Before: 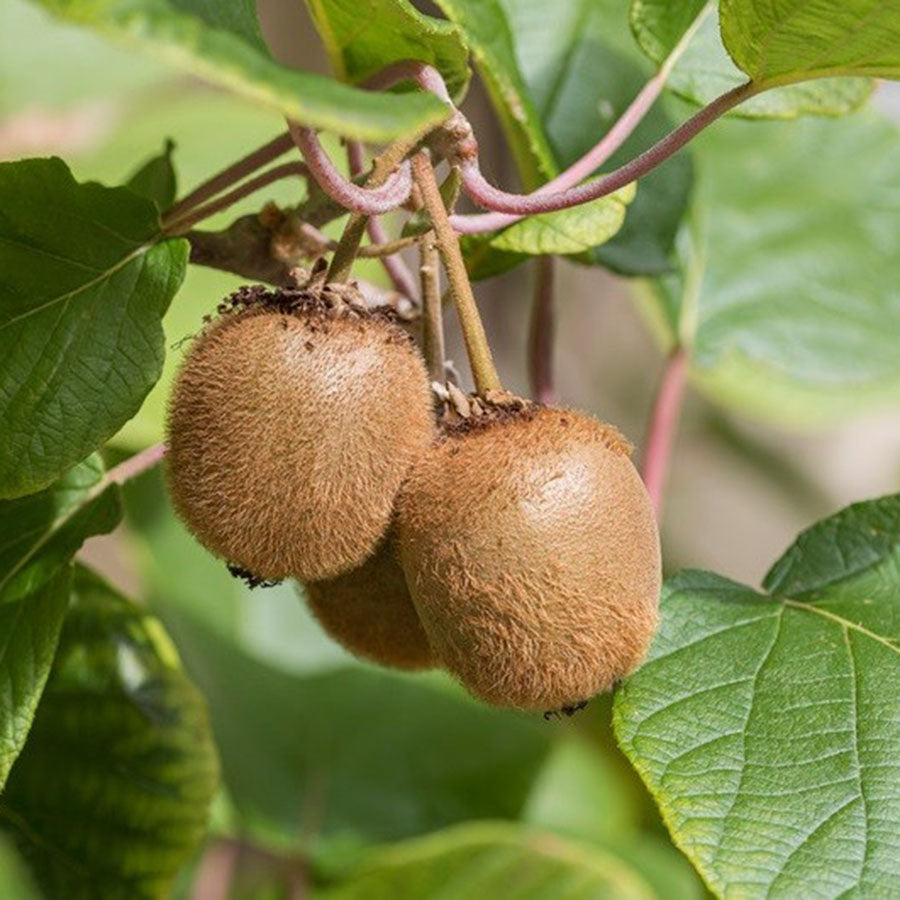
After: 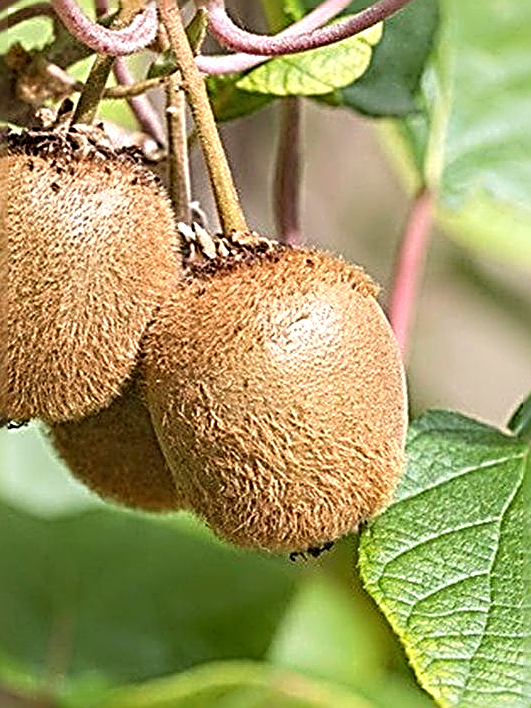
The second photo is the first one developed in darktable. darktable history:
exposure: black level correction 0, exposure 0.5 EV, compensate highlight preservation false
sharpen: radius 3.158, amount 1.731
crop and rotate: left 28.256%, top 17.734%, right 12.656%, bottom 3.573%
